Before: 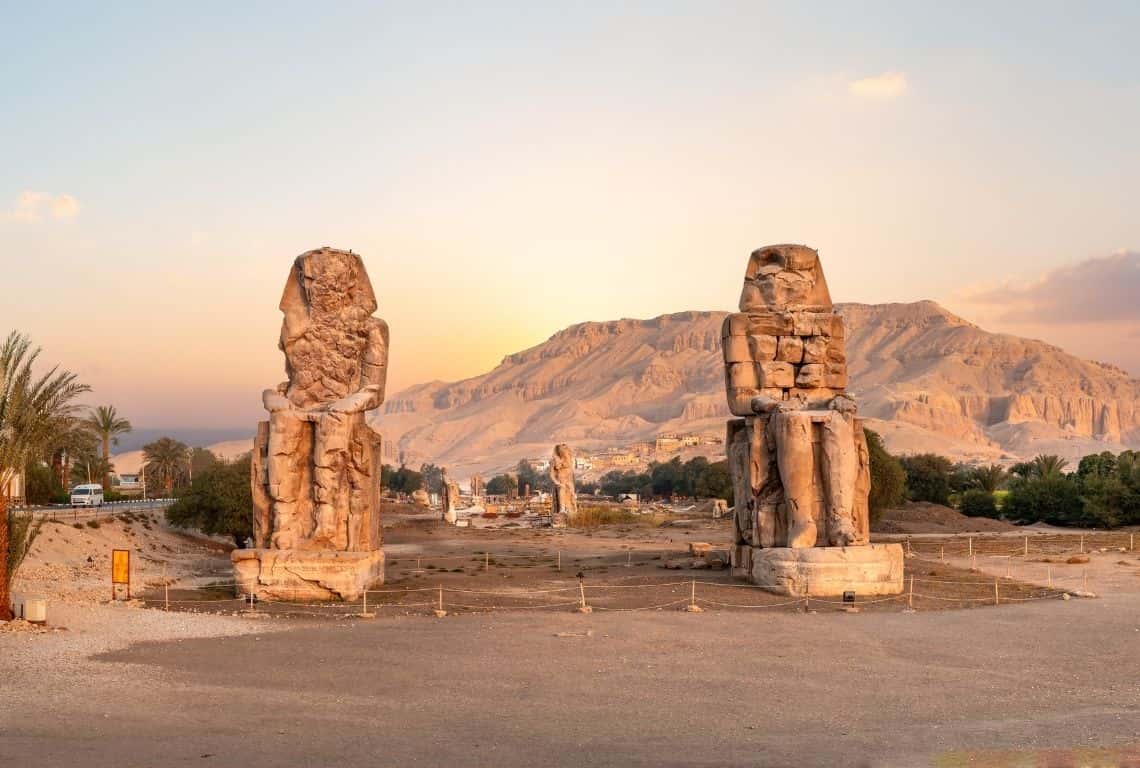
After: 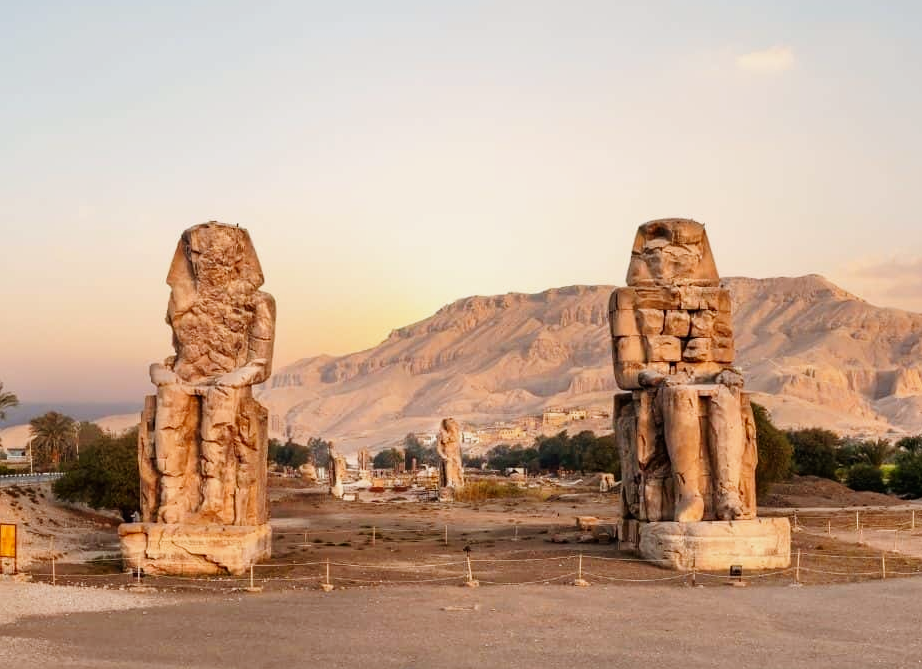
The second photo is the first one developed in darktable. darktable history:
exposure: compensate exposure bias true, compensate highlight preservation false
contrast brightness saturation: contrast -0.076, brightness -0.041, saturation -0.112
crop: left 9.915%, top 3.466%, right 9.193%, bottom 9.345%
tone curve: curves: ch0 [(0.021, 0) (0.104, 0.052) (0.496, 0.526) (0.737, 0.783) (1, 1)], preserve colors none
